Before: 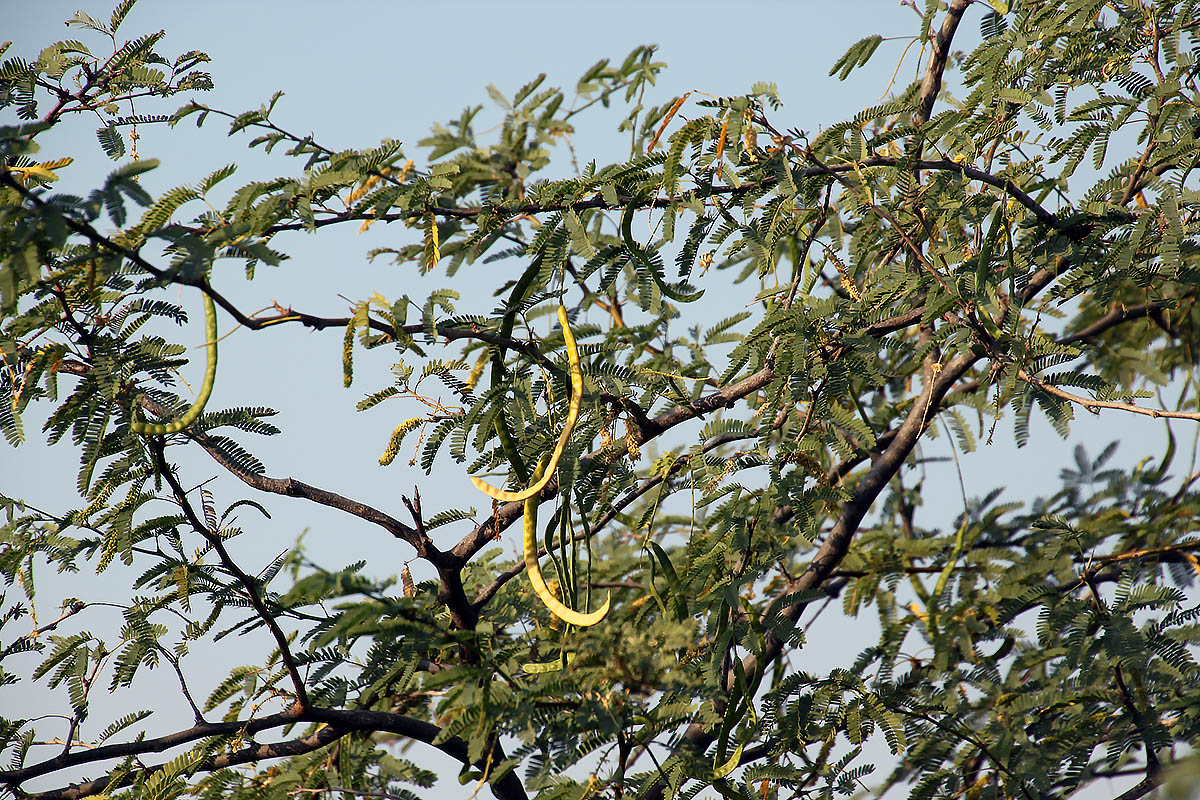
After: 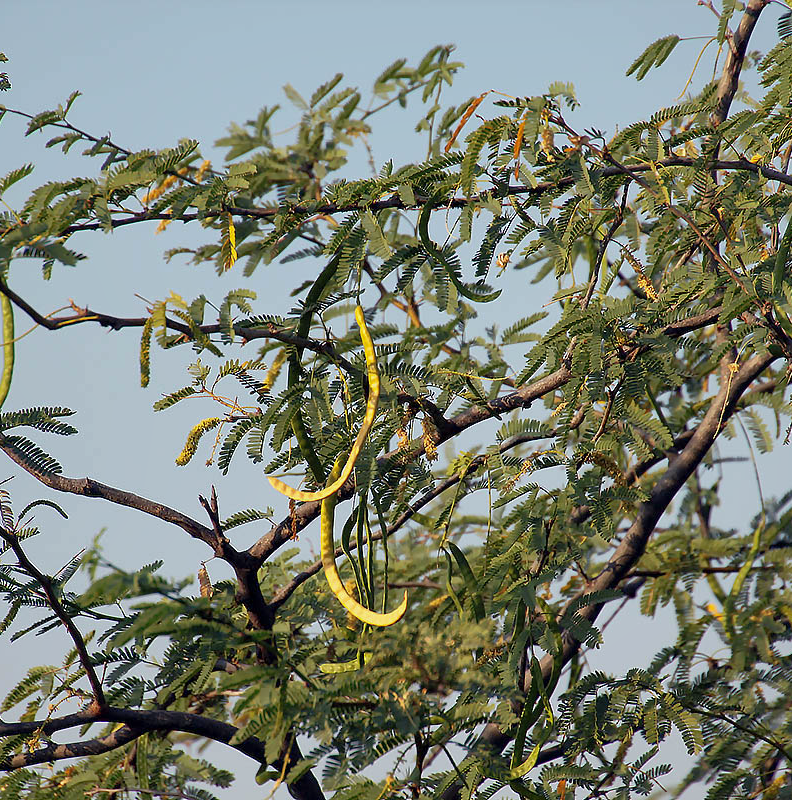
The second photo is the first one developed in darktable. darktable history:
crop: left 16.996%, right 16.932%
shadows and highlights: on, module defaults
